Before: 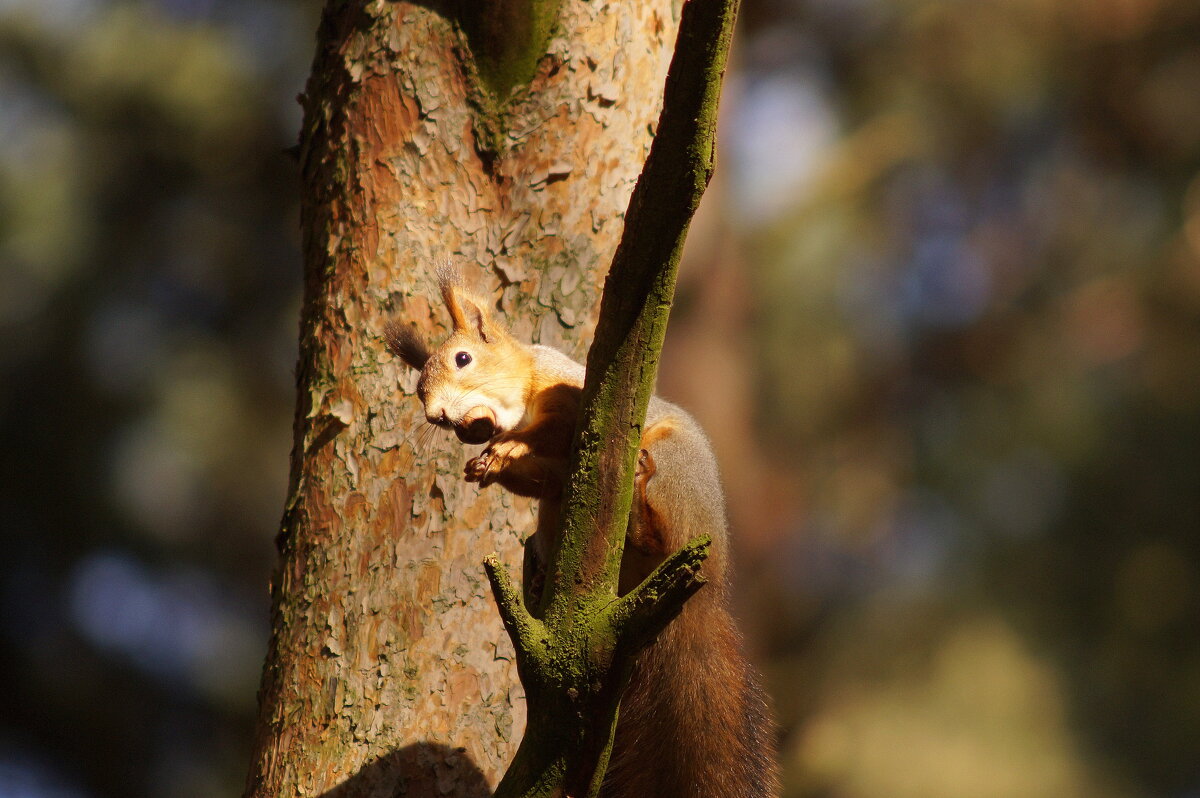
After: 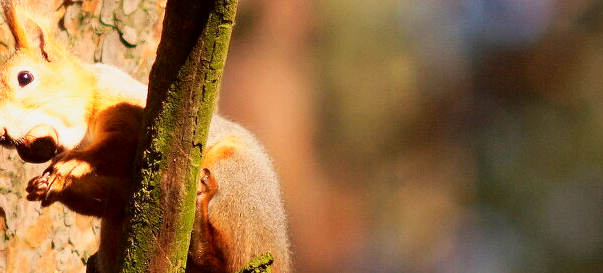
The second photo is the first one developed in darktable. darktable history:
crop: left 36.546%, top 35.218%, right 13.151%, bottom 30.52%
tone curve: curves: ch0 [(0, 0) (0.003, 0.004) (0.011, 0.015) (0.025, 0.033) (0.044, 0.059) (0.069, 0.093) (0.1, 0.133) (0.136, 0.182) (0.177, 0.237) (0.224, 0.3) (0.277, 0.369) (0.335, 0.437) (0.399, 0.511) (0.468, 0.584) (0.543, 0.656) (0.623, 0.729) (0.709, 0.8) (0.801, 0.872) (0.898, 0.935) (1, 1)], color space Lab, independent channels, preserve colors none
base curve: curves: ch0 [(0, 0) (0.088, 0.125) (0.176, 0.251) (0.354, 0.501) (0.613, 0.749) (1, 0.877)], exposure shift 0.01, preserve colors none
contrast brightness saturation: brightness -0.099
